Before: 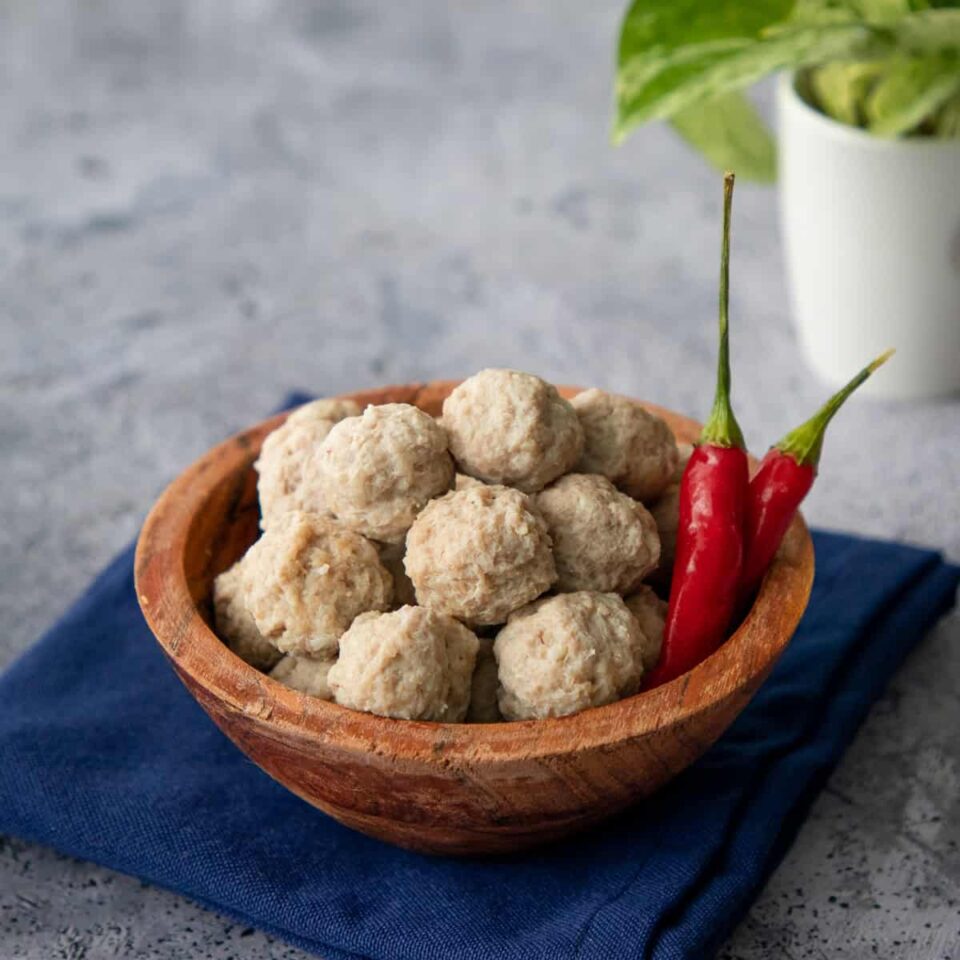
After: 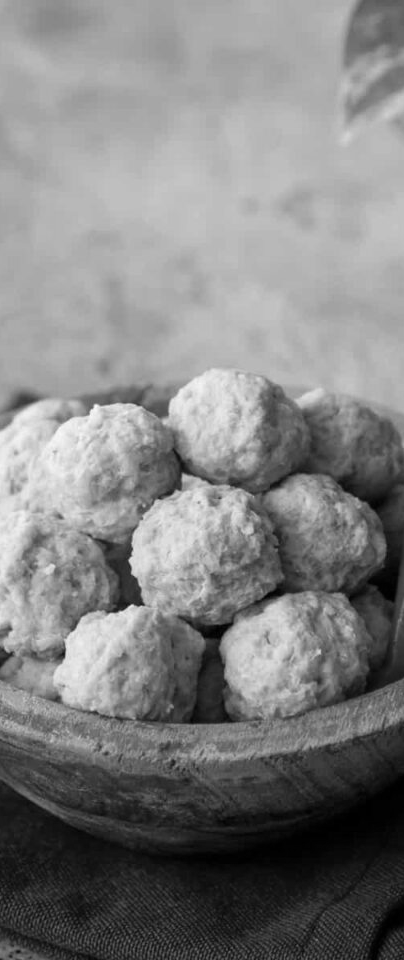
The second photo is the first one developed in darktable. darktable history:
crop: left 28.583%, right 29.231%
color zones: curves: ch1 [(0, -0.394) (0.143, -0.394) (0.286, -0.394) (0.429, -0.392) (0.571, -0.391) (0.714, -0.391) (0.857, -0.391) (1, -0.394)]
